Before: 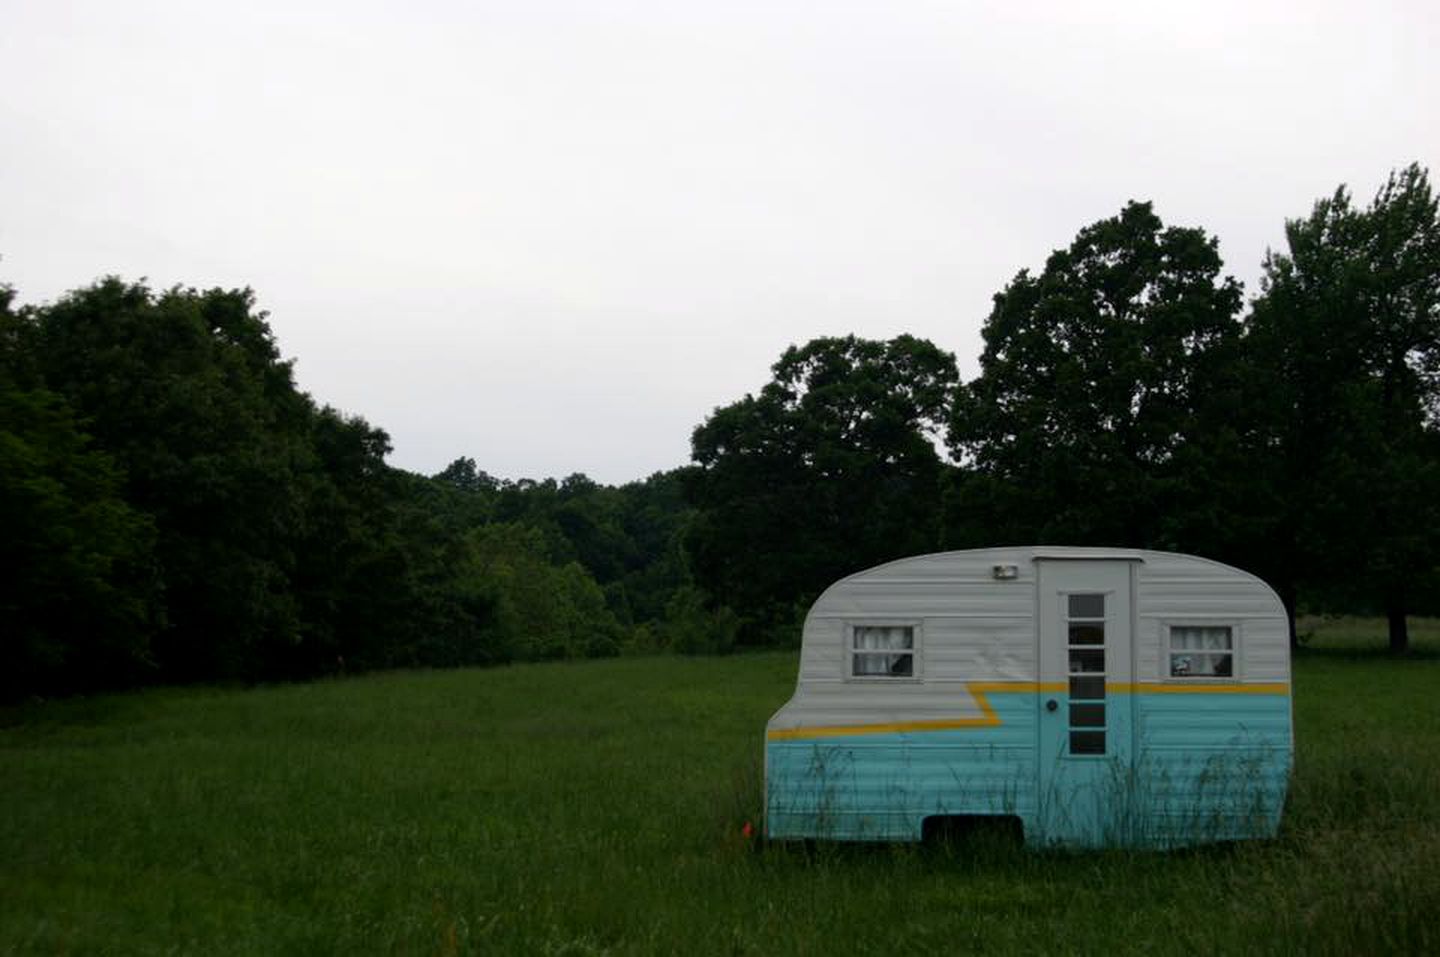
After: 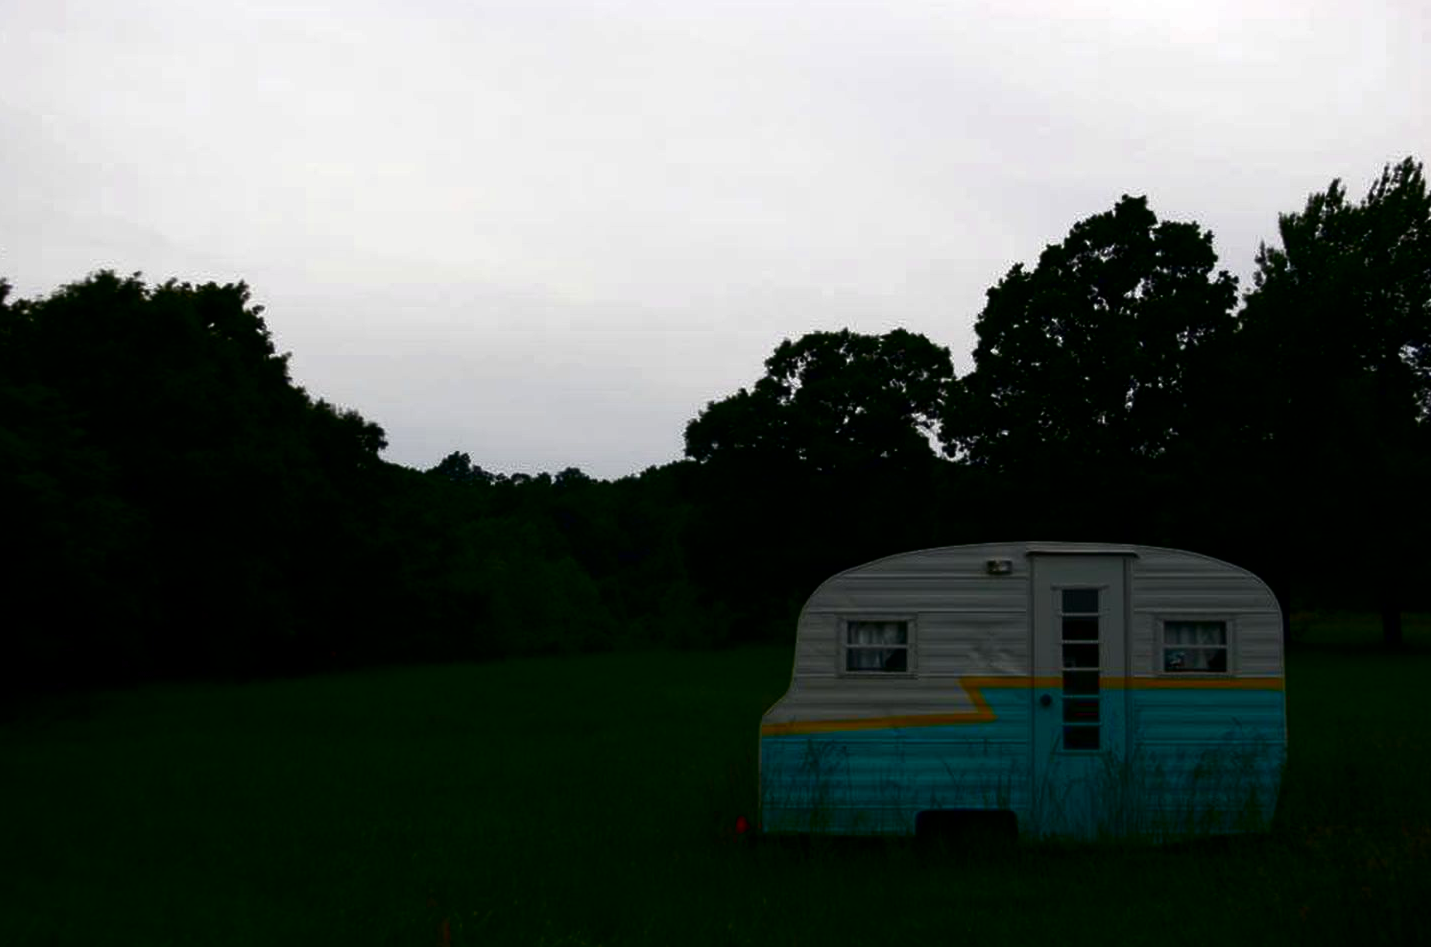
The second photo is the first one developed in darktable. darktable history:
crop: left 0.446%, top 0.589%, right 0.145%, bottom 0.417%
contrast brightness saturation: contrast 0.086, brightness -0.576, saturation 0.168
